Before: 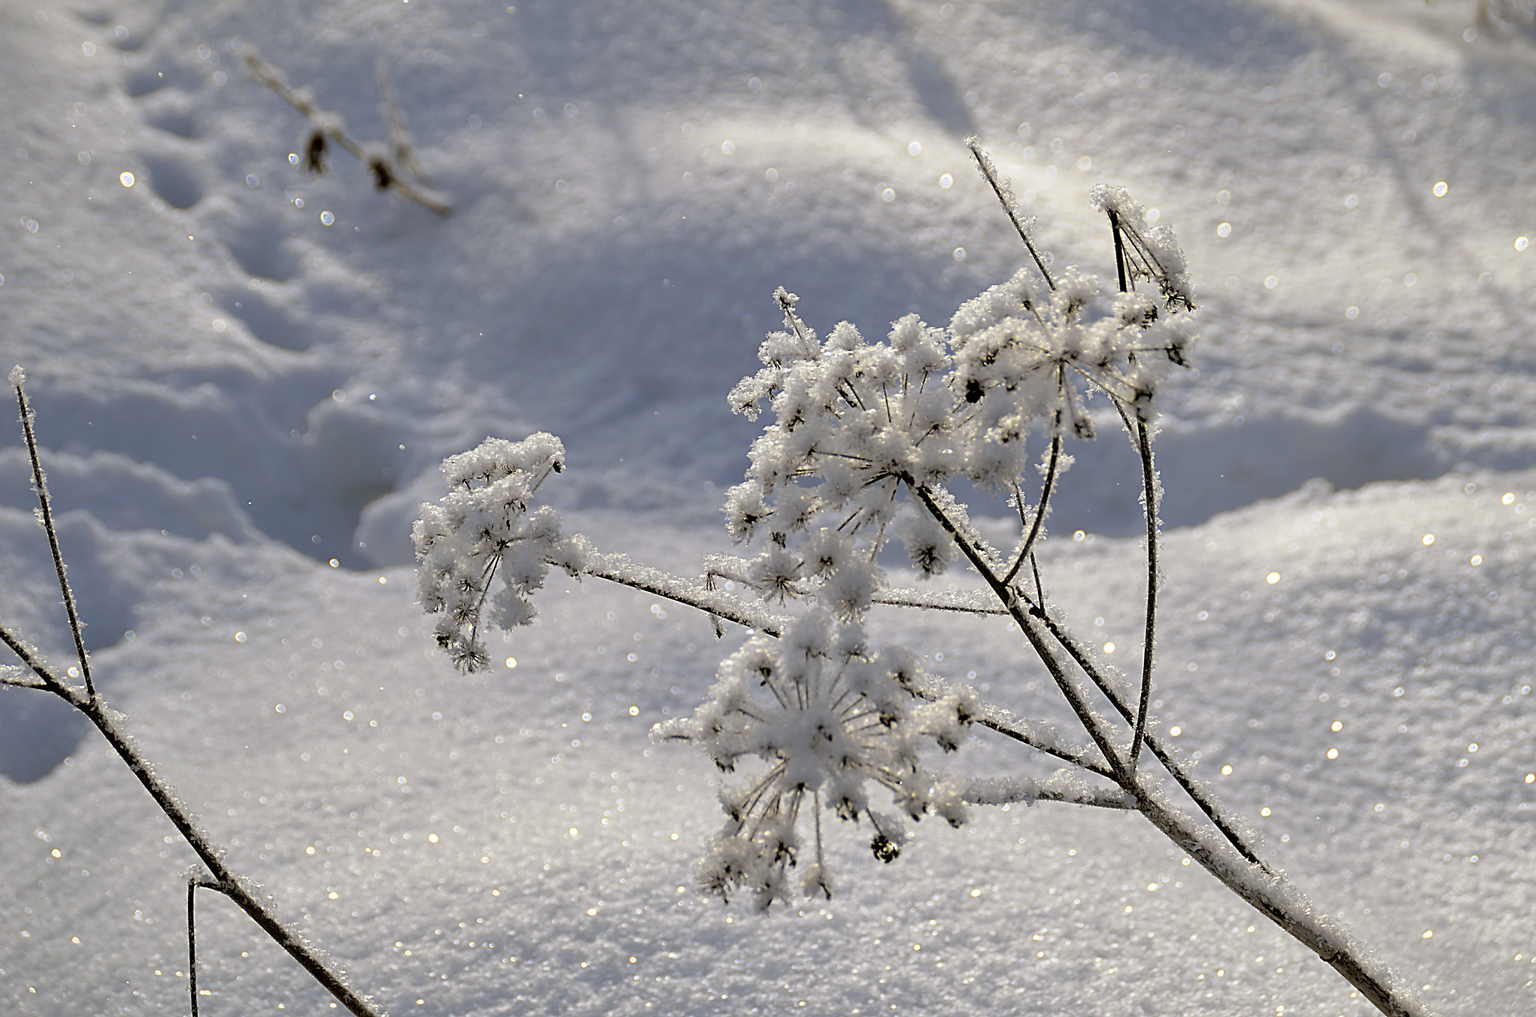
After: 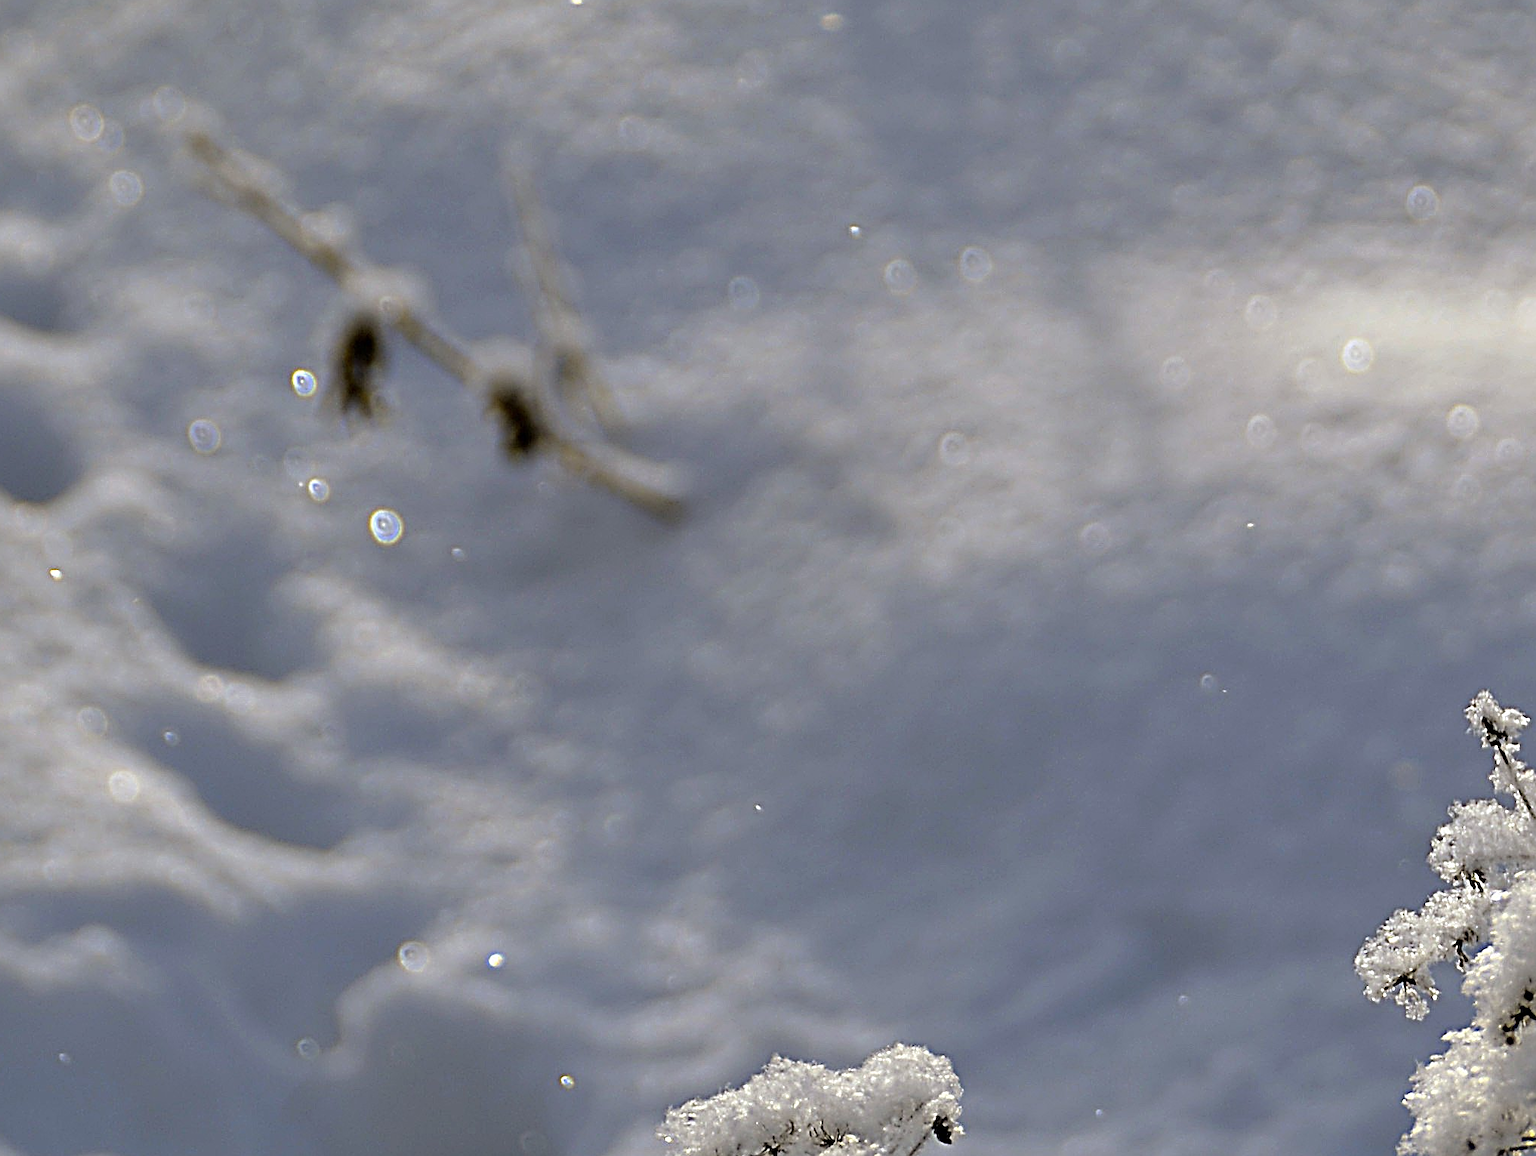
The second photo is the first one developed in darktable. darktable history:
sharpen: on, module defaults
crop and rotate: left 10.94%, top 0.113%, right 47.77%, bottom 52.932%
shadows and highlights: shadows 36.79, highlights -28.09, soften with gaussian
